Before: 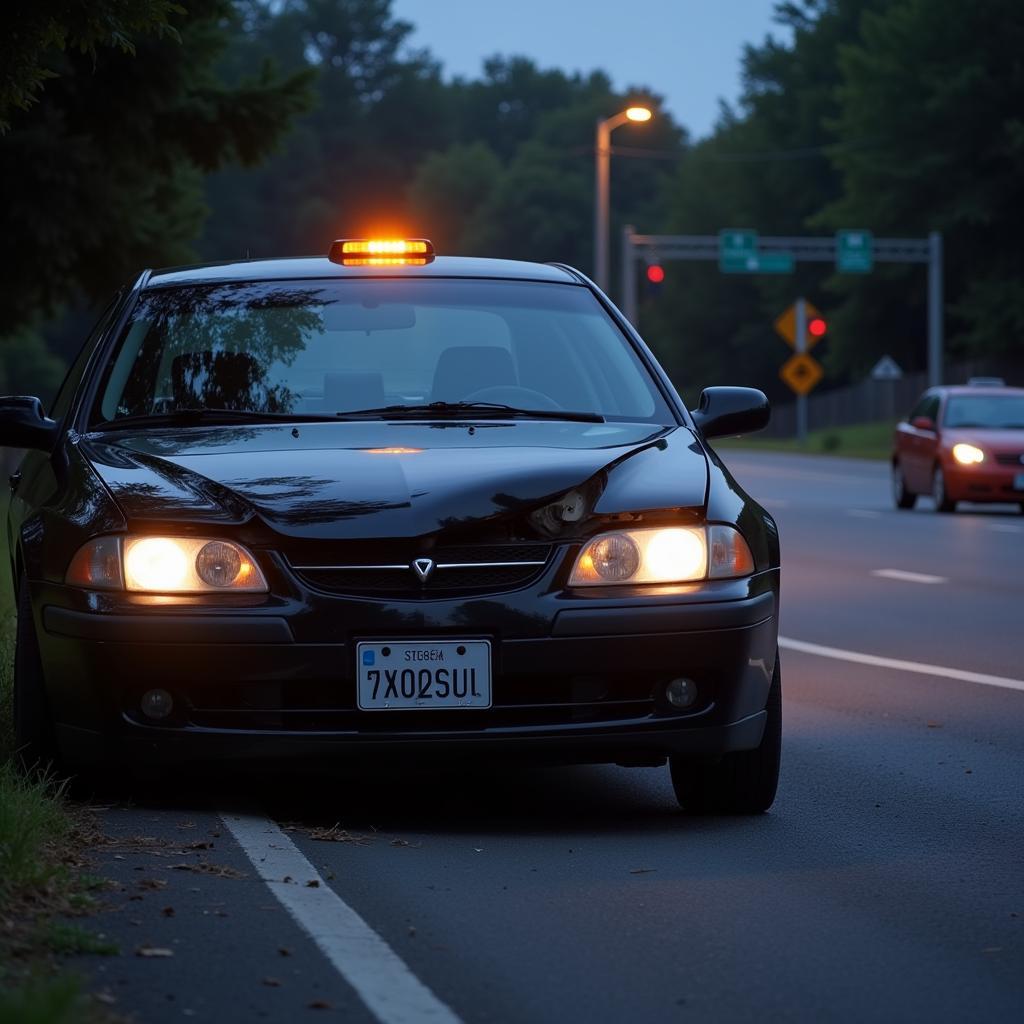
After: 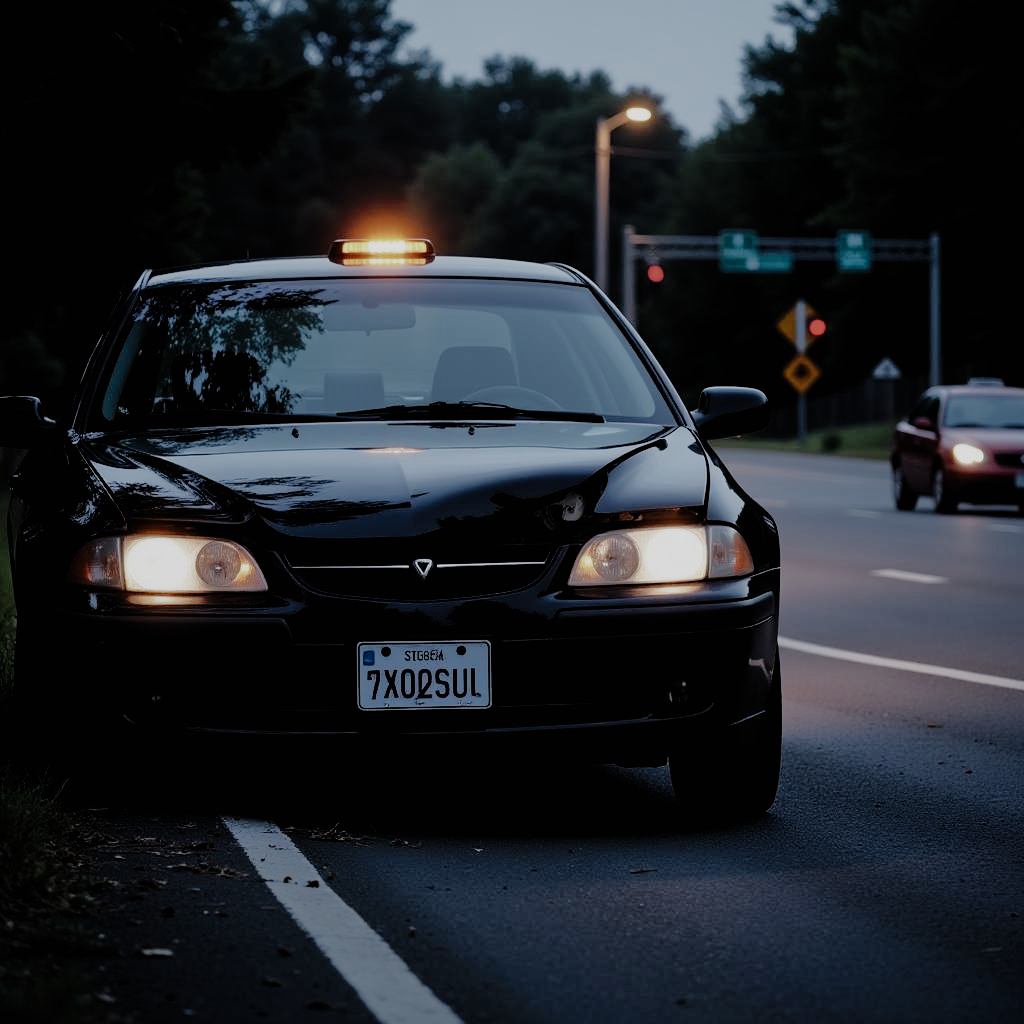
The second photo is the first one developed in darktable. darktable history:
tone equalizer: on, module defaults
shadows and highlights: on, module defaults
filmic rgb: black relative exposure -5.09 EV, white relative exposure 3.99 EV, hardness 2.88, contrast 1.412, highlights saturation mix -30.47%, preserve chrominance no, color science v5 (2021)
